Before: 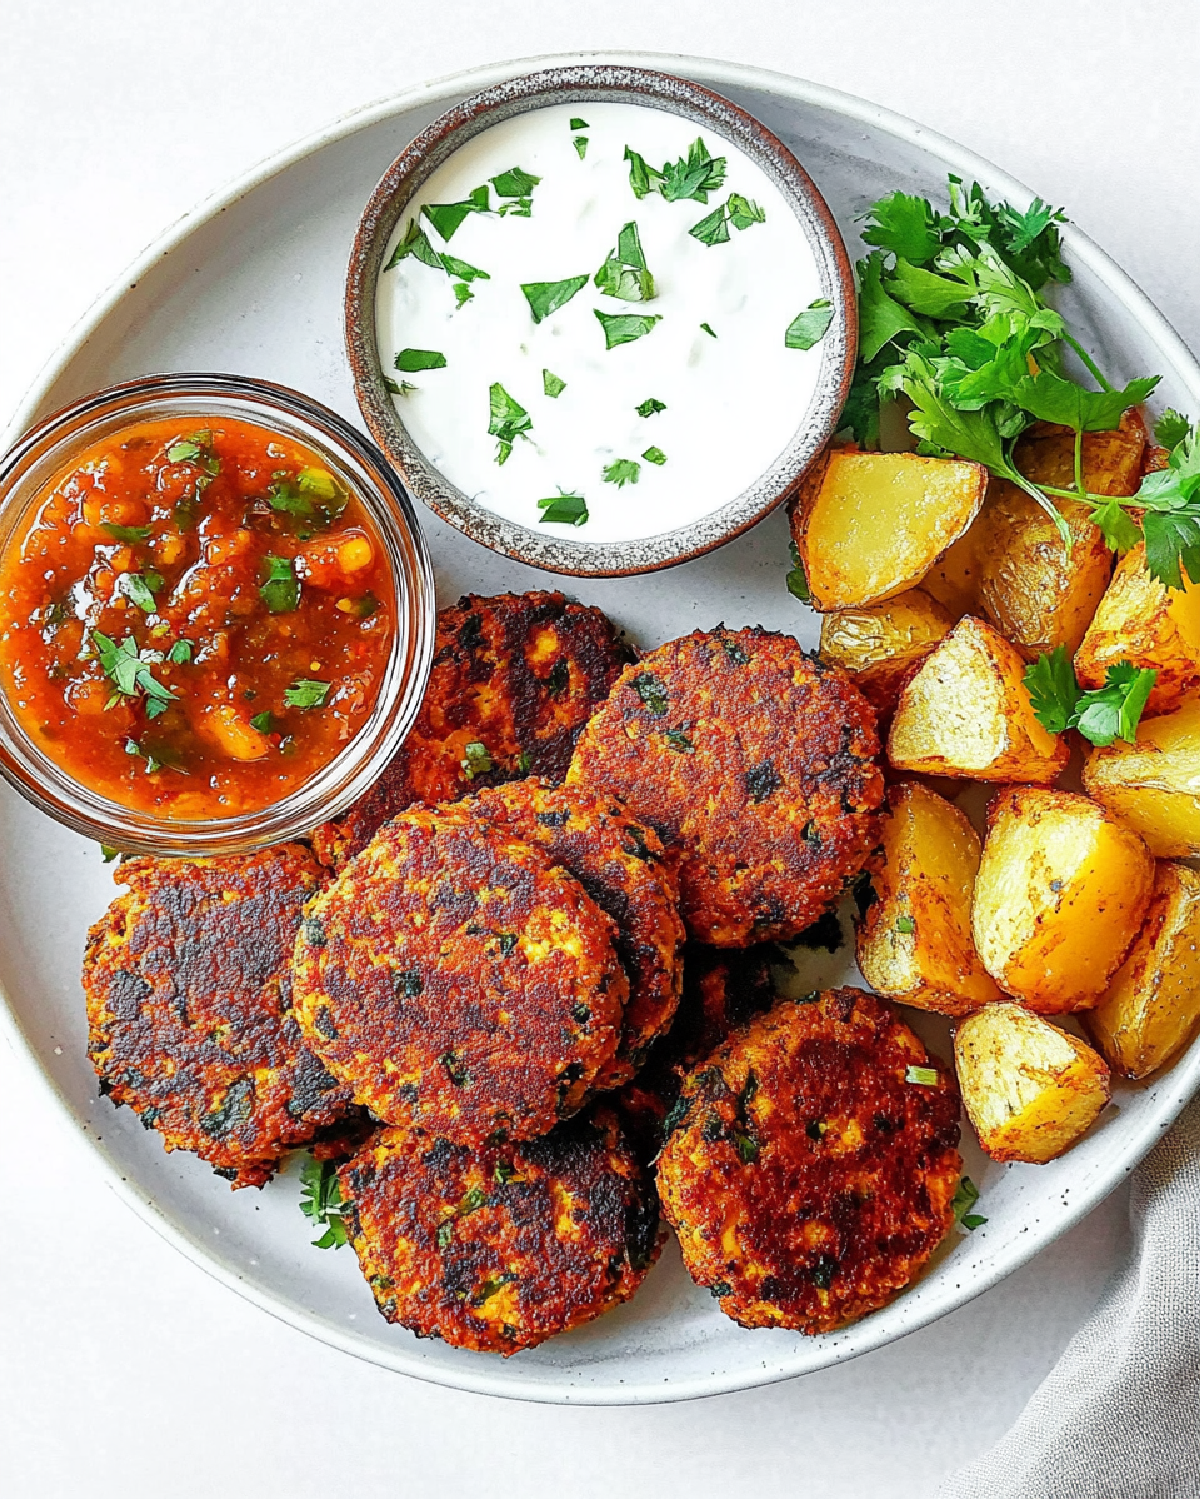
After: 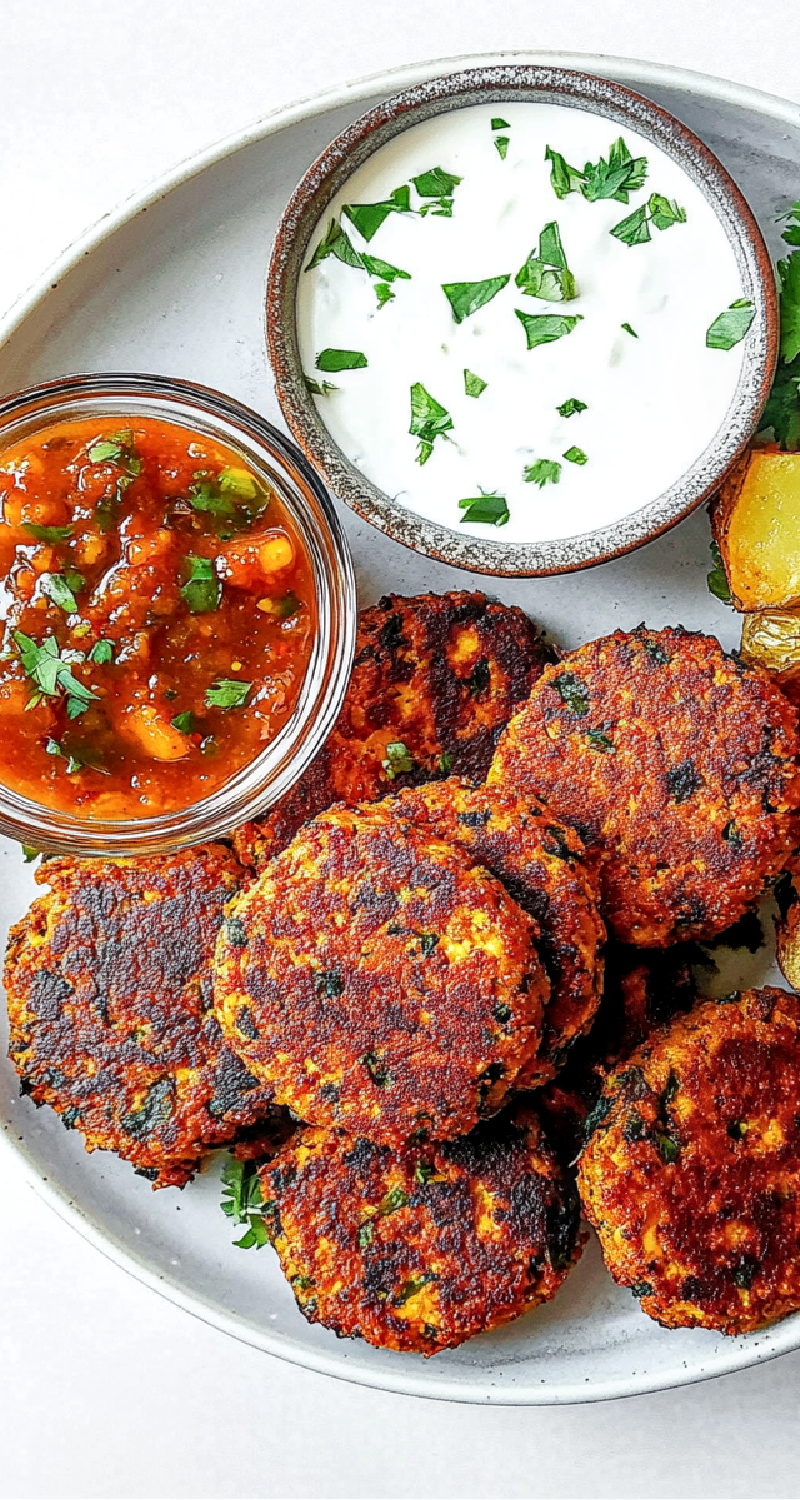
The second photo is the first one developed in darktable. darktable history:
crop and rotate: left 6.617%, right 26.717%
contrast brightness saturation: contrast 0.05
white balance: emerald 1
local contrast: on, module defaults
